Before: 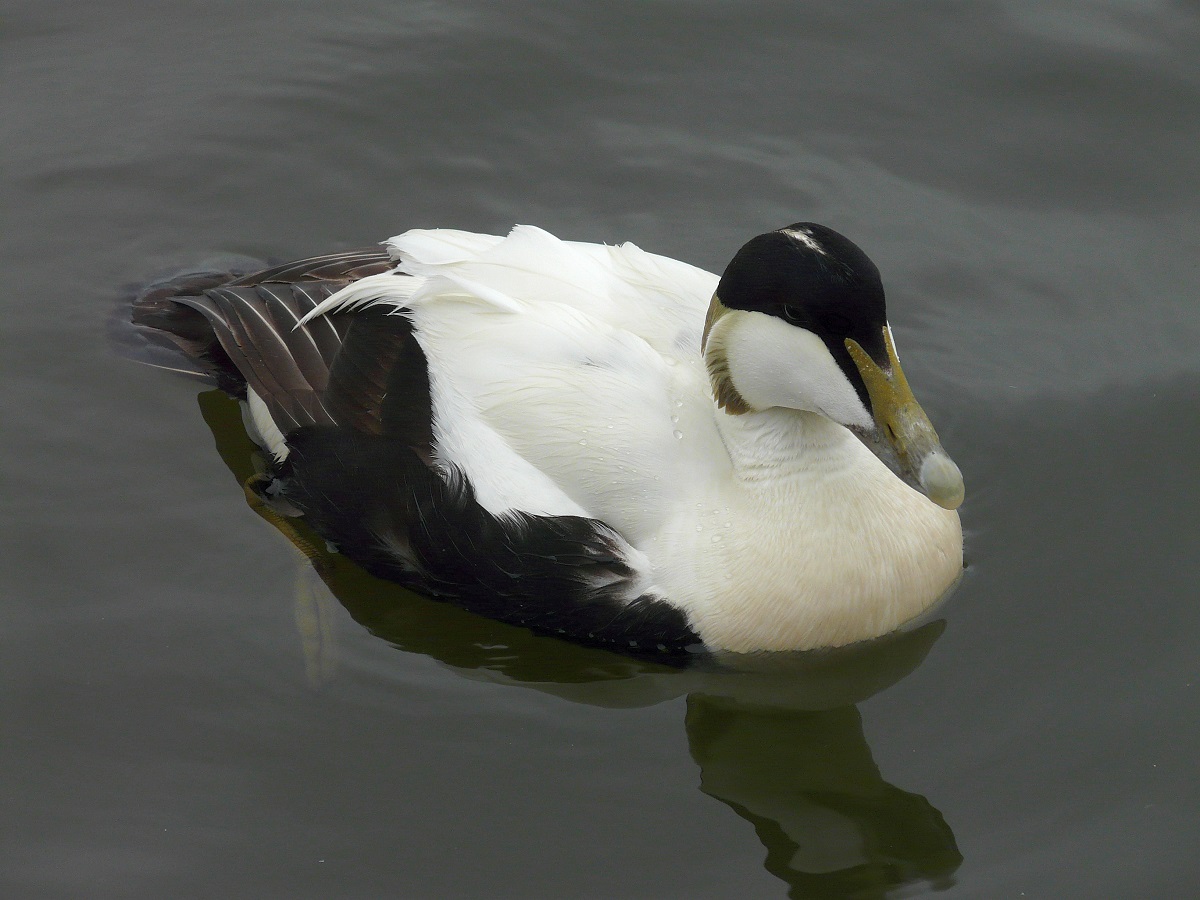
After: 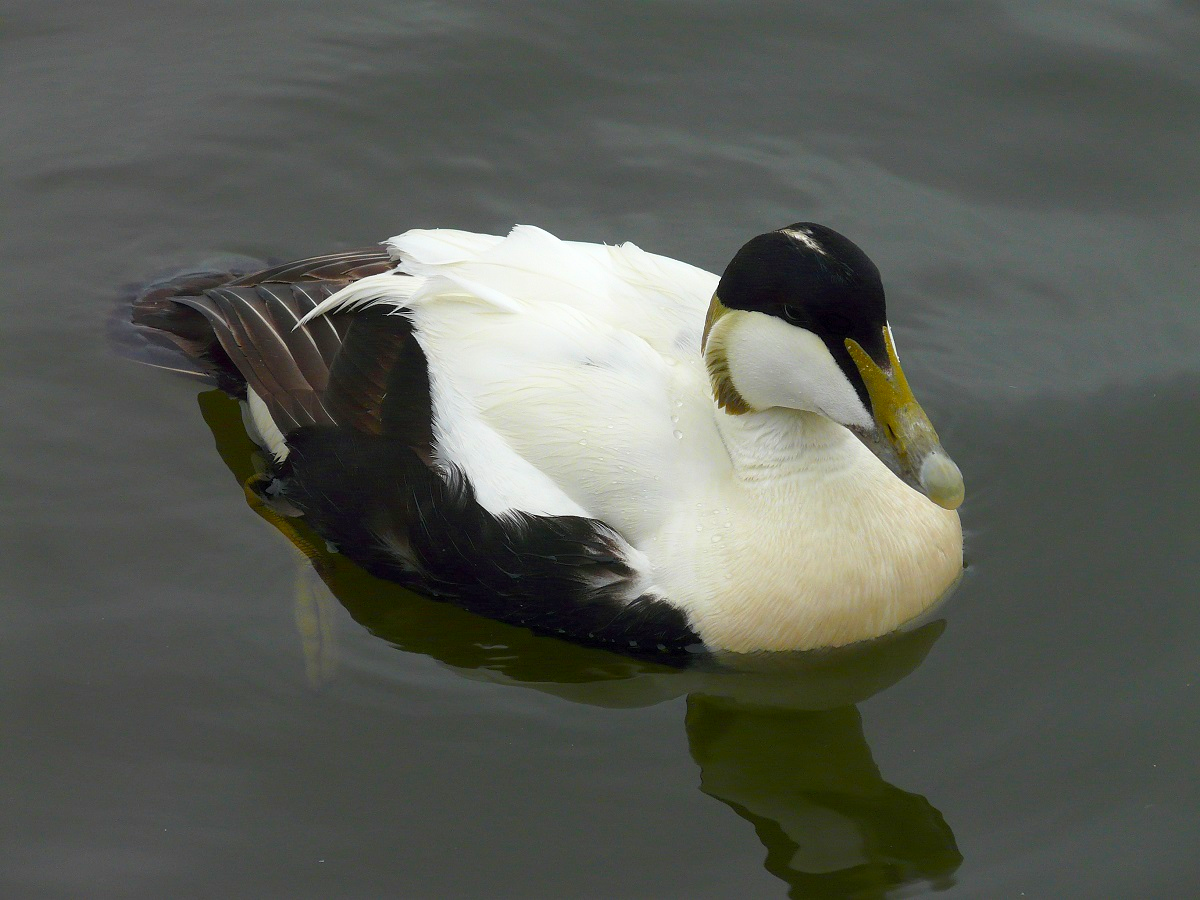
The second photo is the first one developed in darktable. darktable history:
velvia: strength 32.05%, mid-tones bias 0.201
shadows and highlights: shadows 0.846, highlights 40.4
